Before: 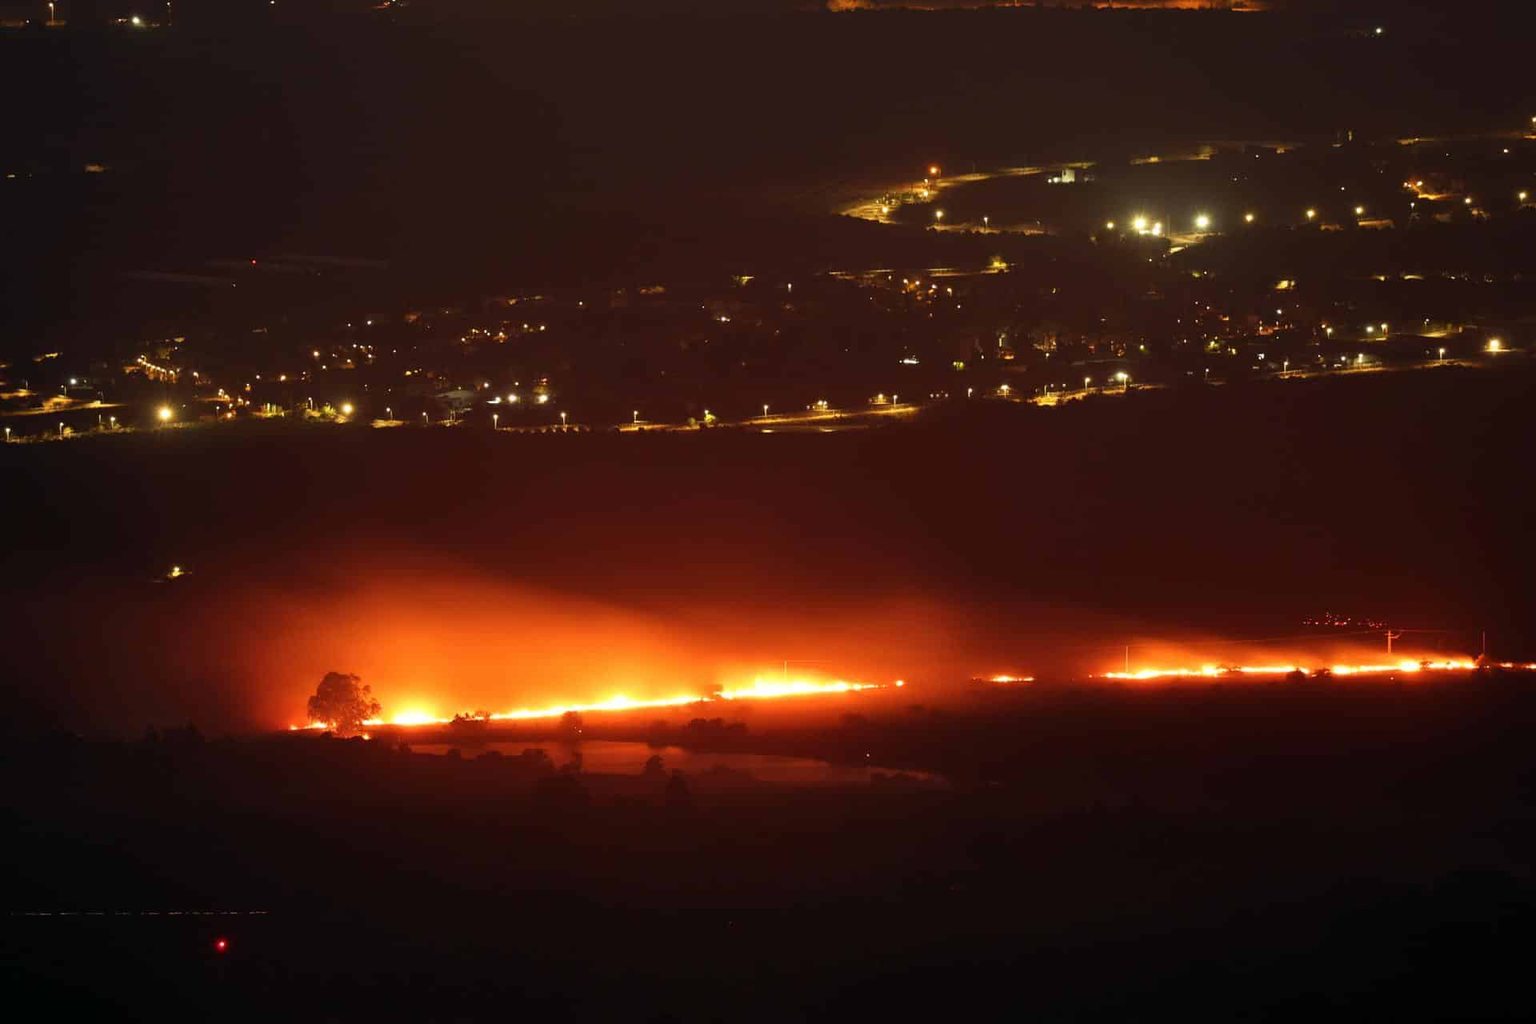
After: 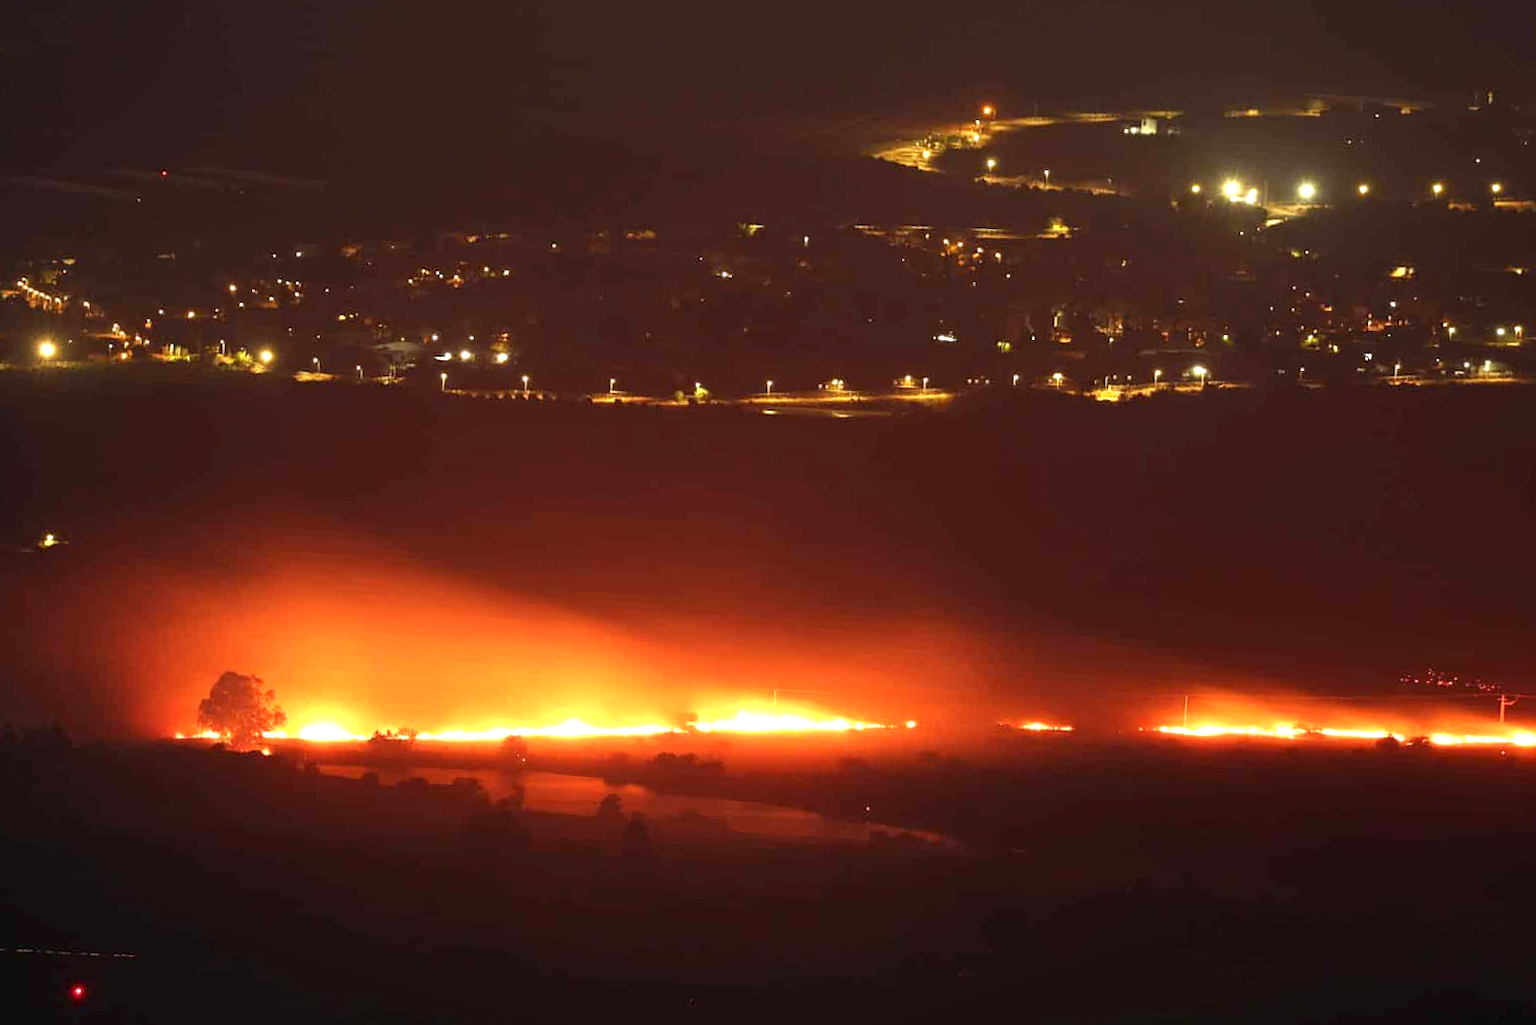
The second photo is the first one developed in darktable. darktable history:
contrast brightness saturation: saturation -0.052
exposure: exposure 0.776 EV, compensate highlight preservation false
crop and rotate: angle -3.3°, left 5.189%, top 5.206%, right 4.684%, bottom 4.501%
contrast equalizer: y [[0.439, 0.44, 0.442, 0.457, 0.493, 0.498], [0.5 ×6], [0.5 ×6], [0 ×6], [0 ×6]], mix 0.541
